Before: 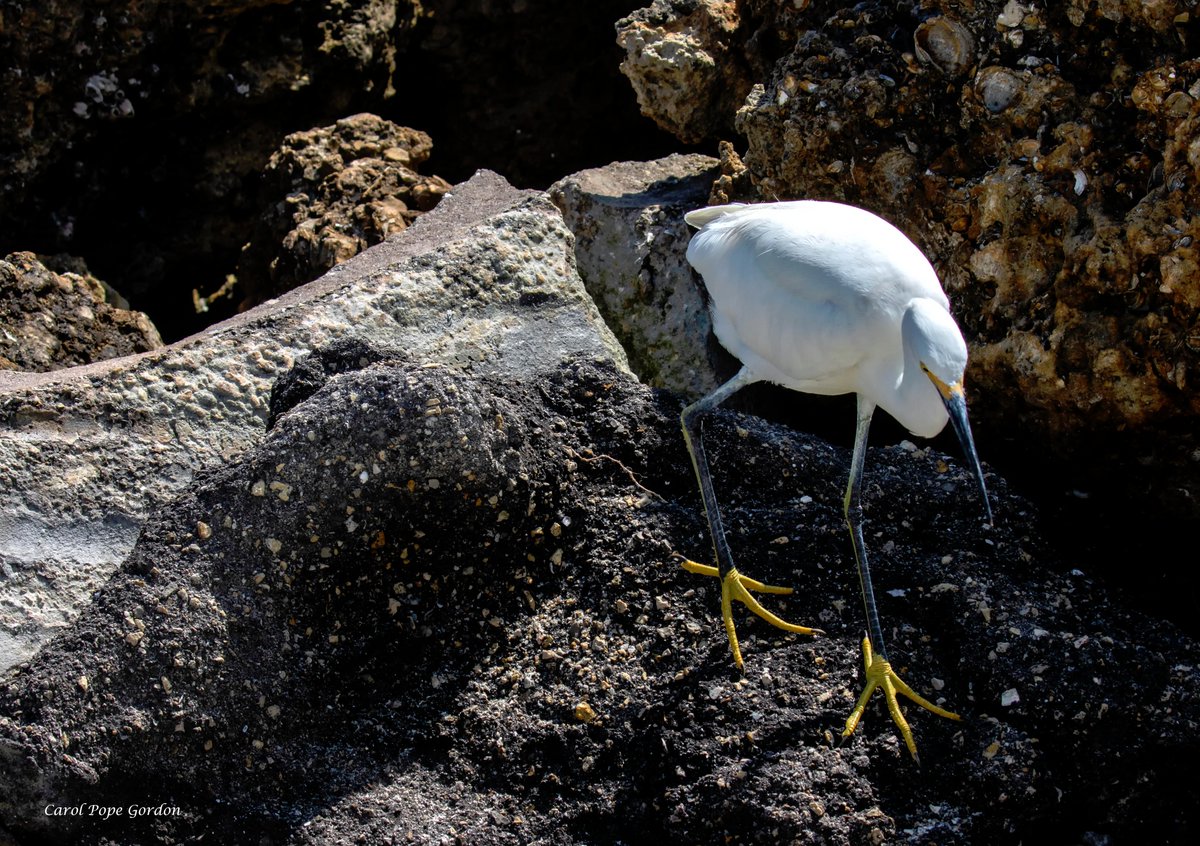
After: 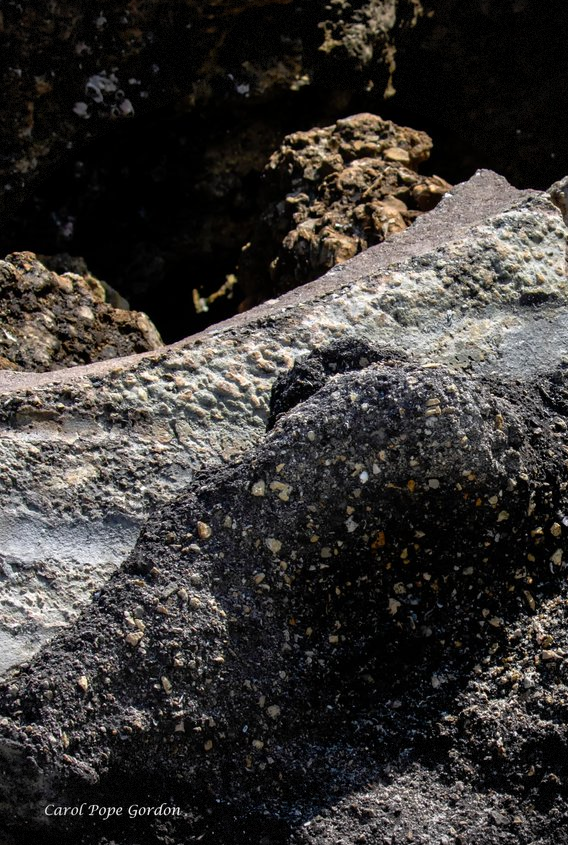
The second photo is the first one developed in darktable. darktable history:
vignetting: center (-0.013, 0), dithering 8-bit output, unbound false
crop and rotate: left 0.029%, top 0%, right 52.58%
